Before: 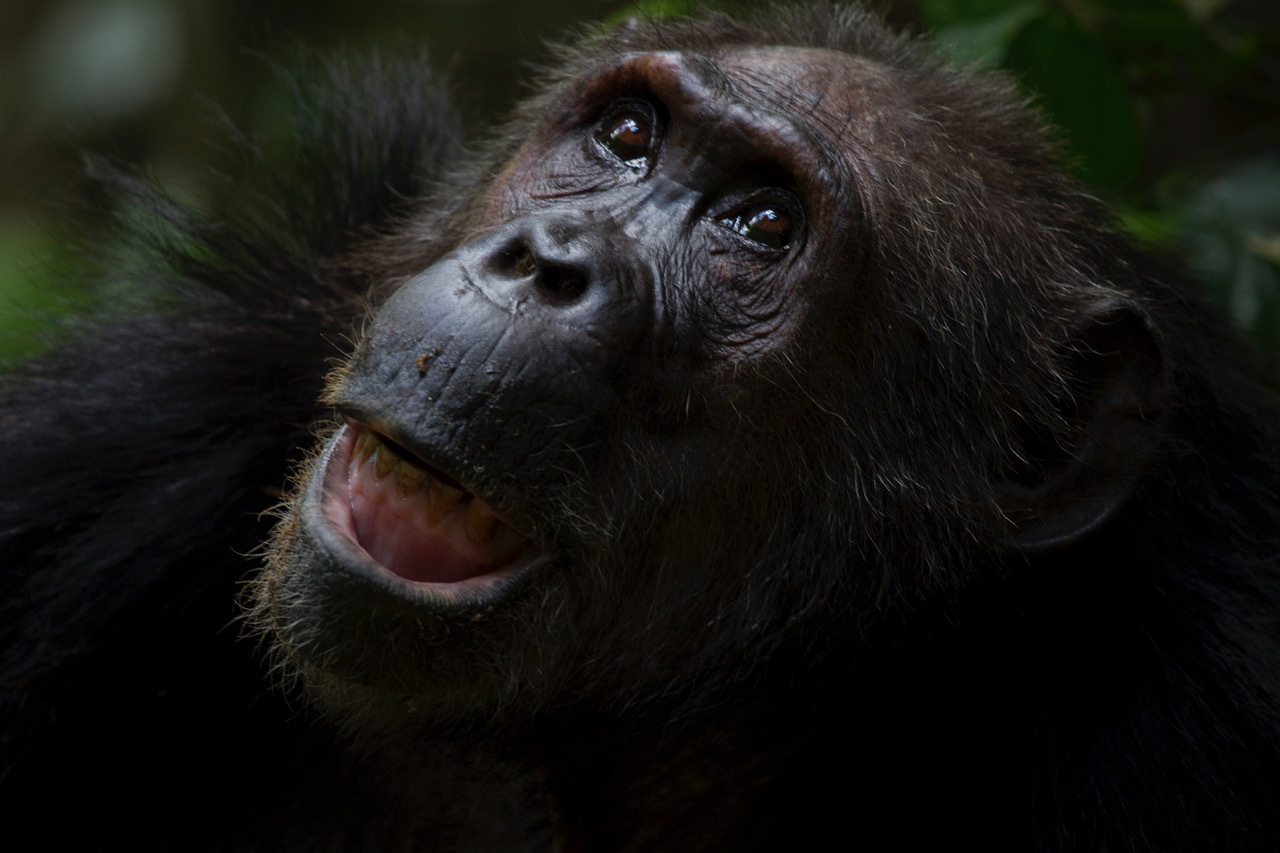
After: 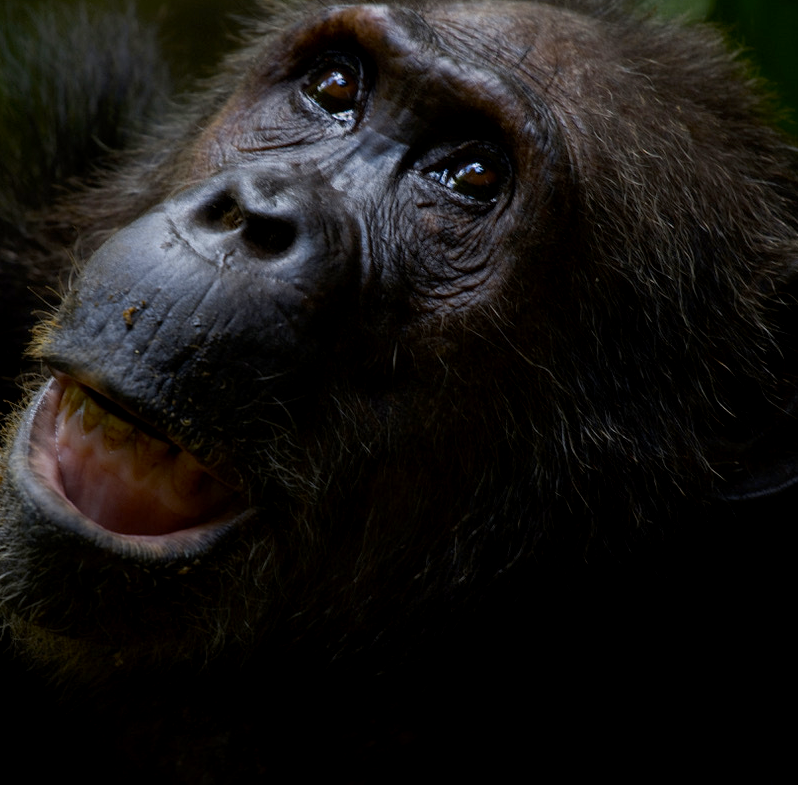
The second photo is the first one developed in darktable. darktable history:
crop and rotate: left 22.918%, top 5.629%, right 14.711%, bottom 2.247%
color contrast: green-magenta contrast 0.85, blue-yellow contrast 1.25, unbound 0
